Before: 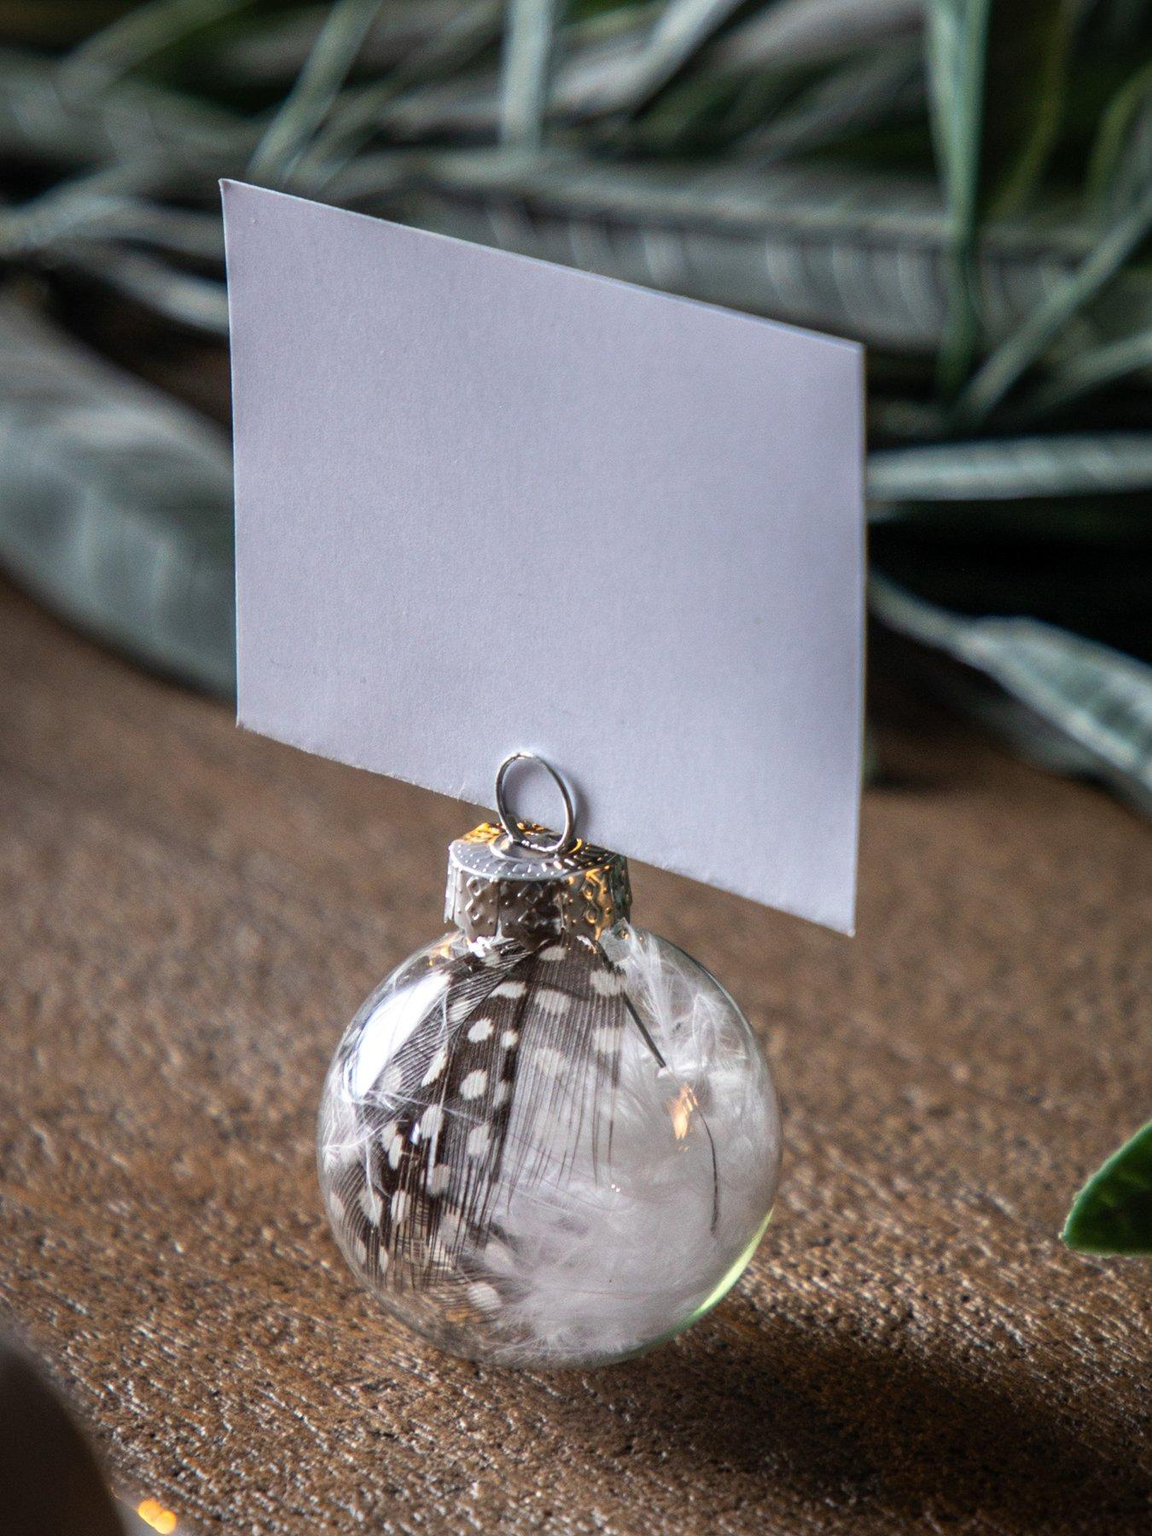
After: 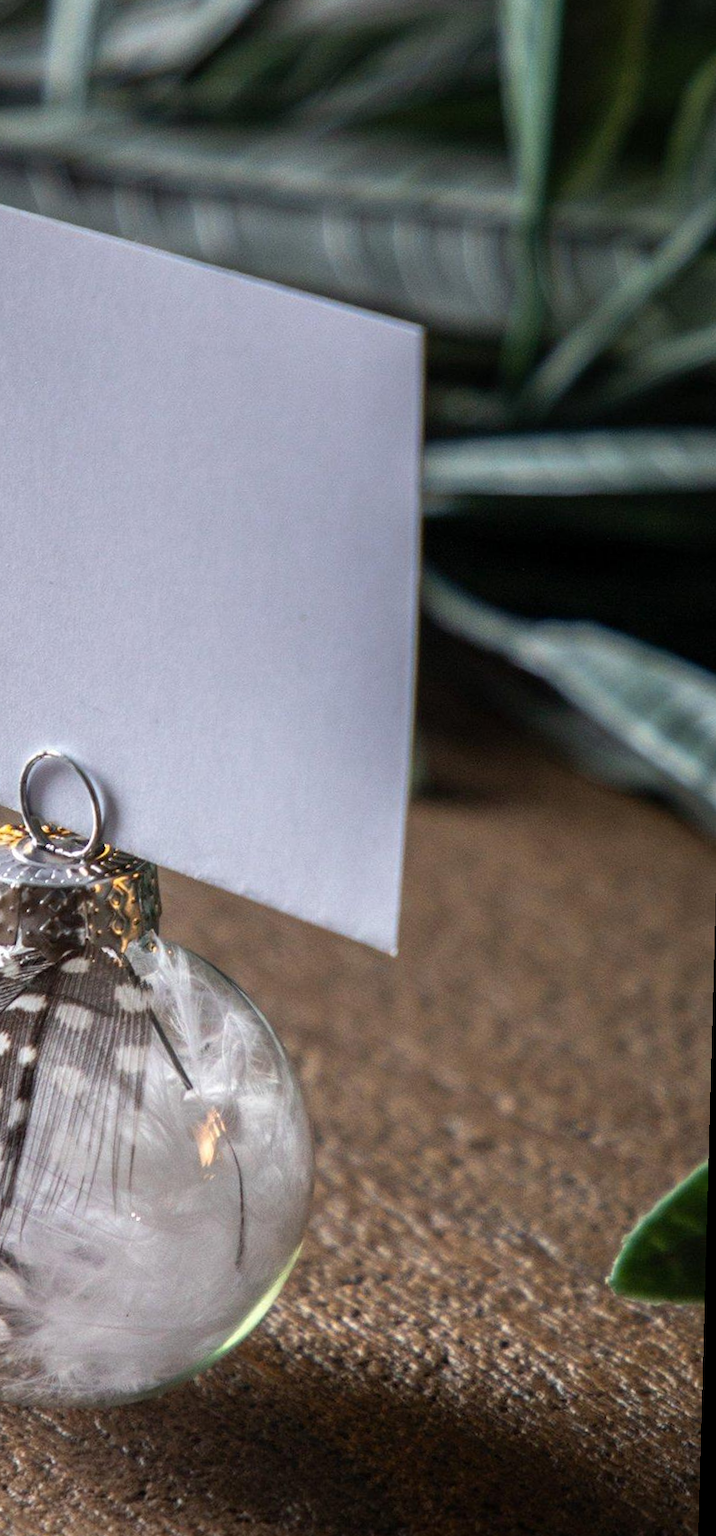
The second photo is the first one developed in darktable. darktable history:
rotate and perspective: rotation 1.57°, crop left 0.018, crop right 0.982, crop top 0.039, crop bottom 0.961
crop: left 41.402%
